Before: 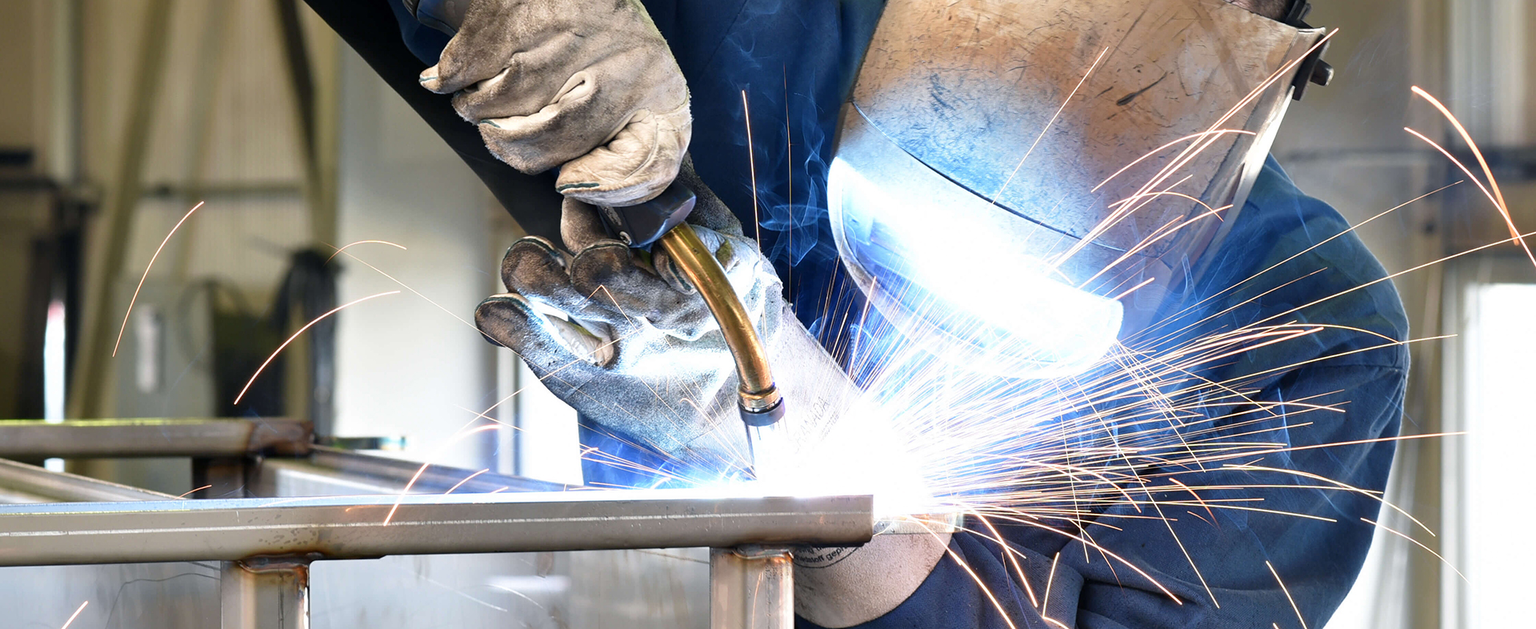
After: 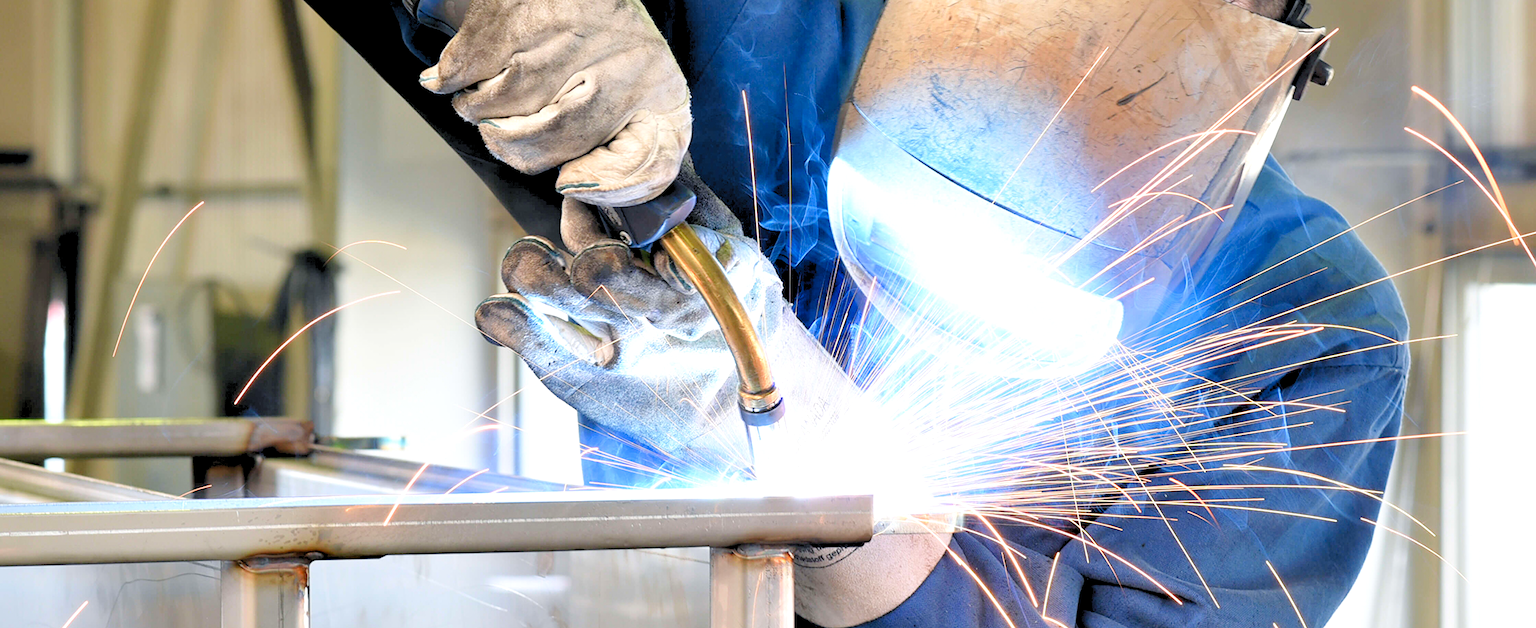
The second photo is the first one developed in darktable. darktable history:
levels: levels [0.072, 0.414, 0.976]
tone equalizer: on, module defaults
